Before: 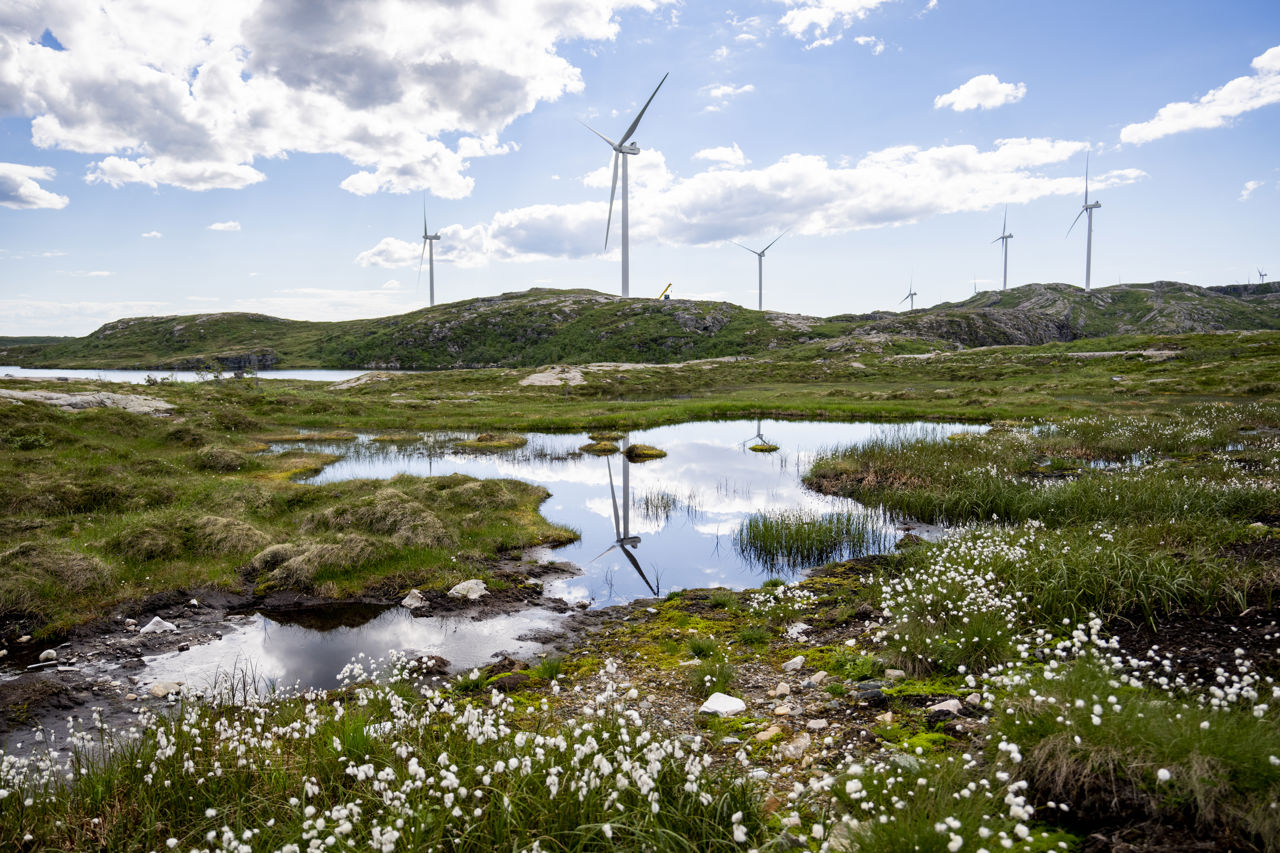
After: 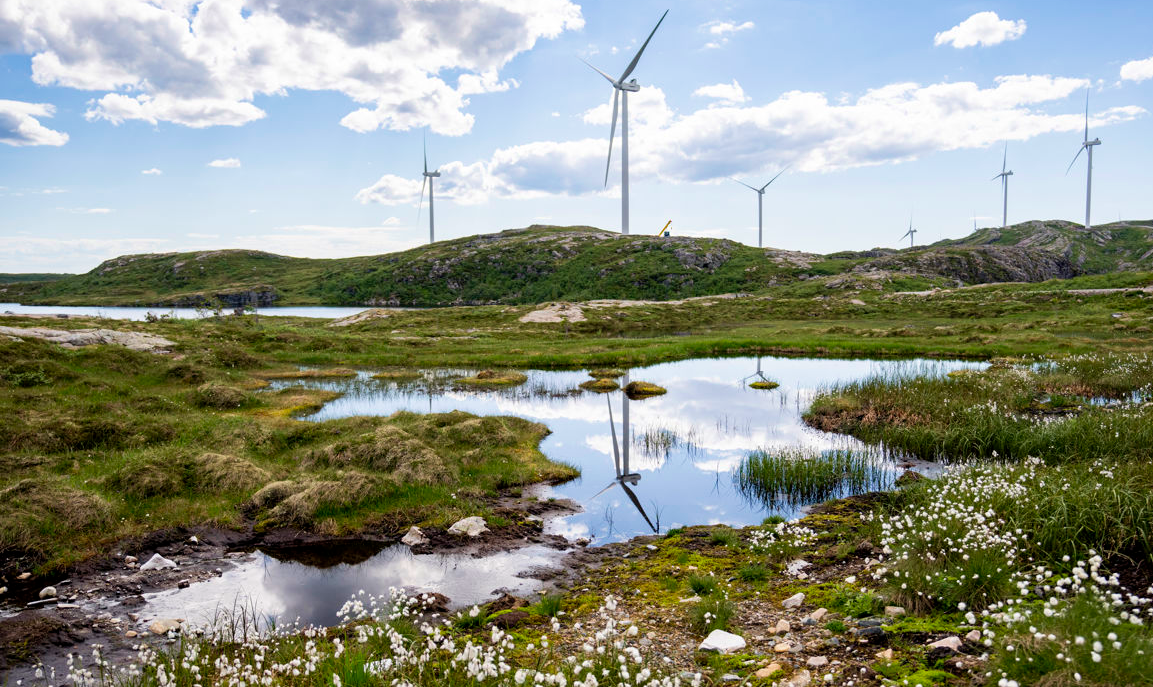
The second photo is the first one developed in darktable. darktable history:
velvia: on, module defaults
crop: top 7.45%, right 9.892%, bottom 11.956%
